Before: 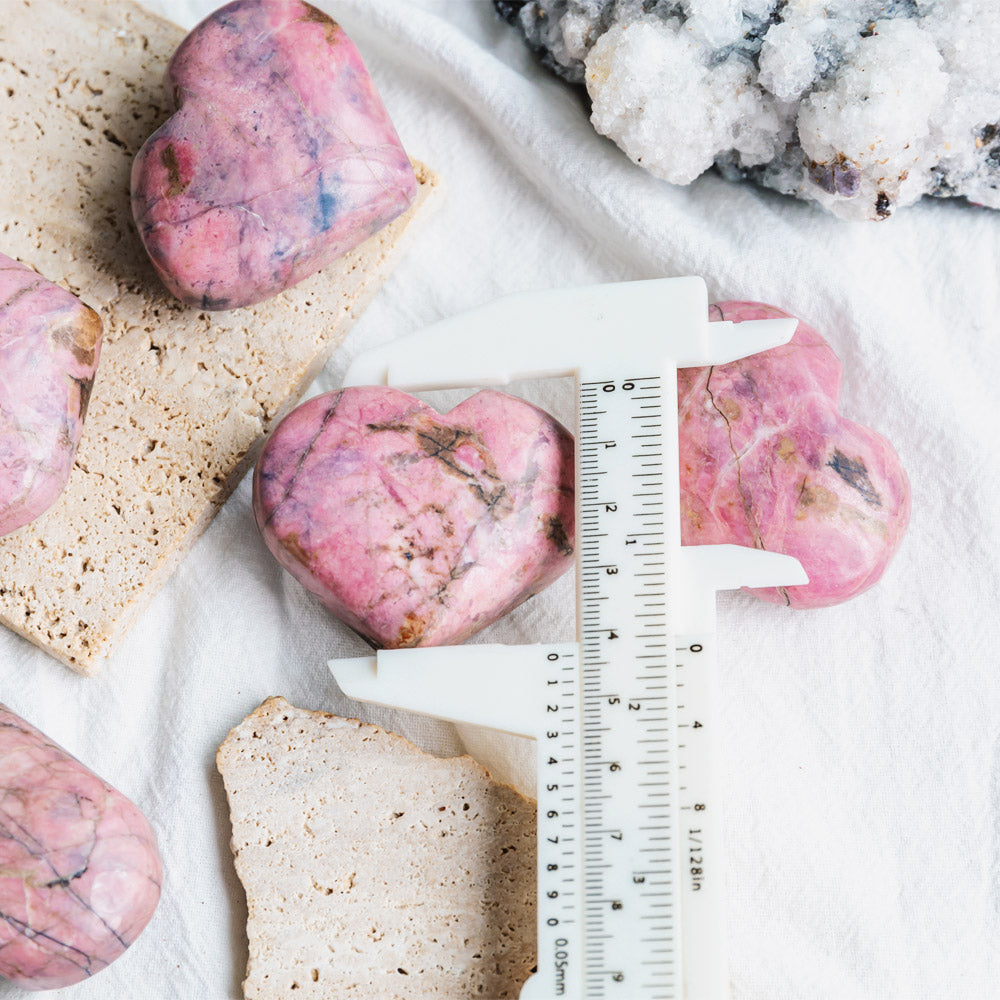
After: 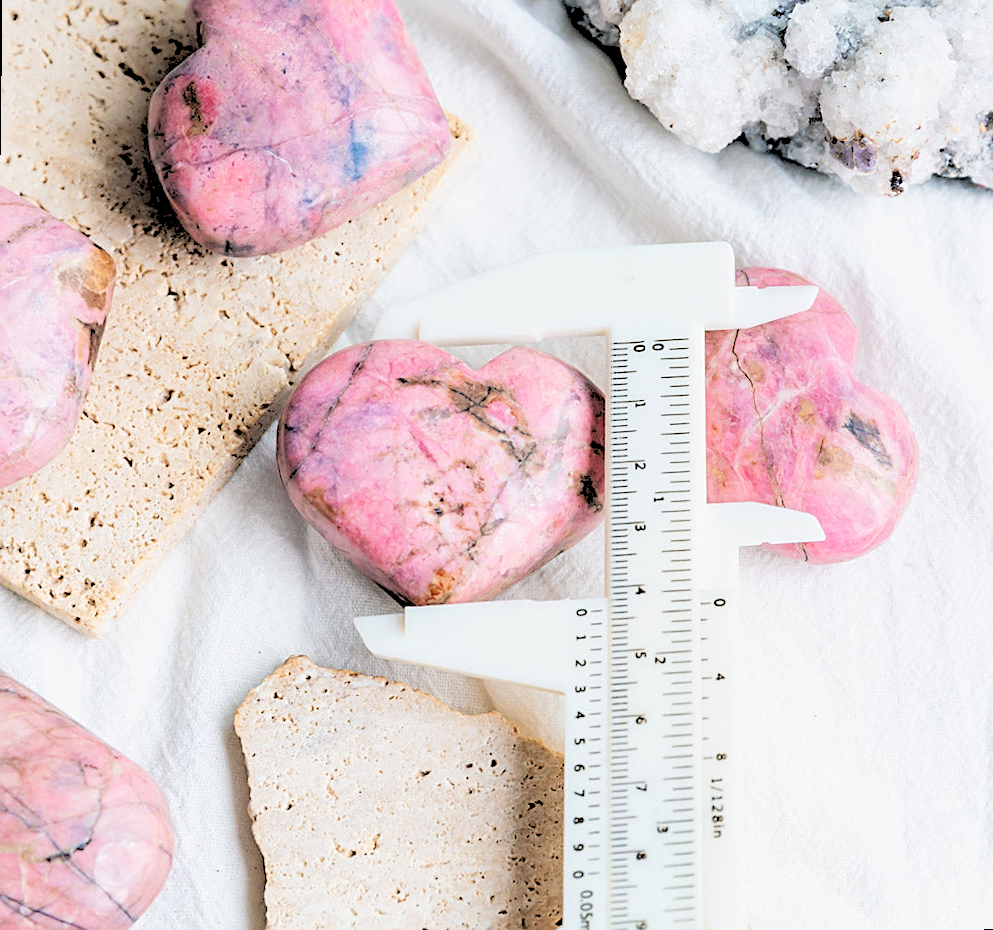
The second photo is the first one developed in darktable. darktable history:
rotate and perspective: rotation 0.679°, lens shift (horizontal) 0.136, crop left 0.009, crop right 0.991, crop top 0.078, crop bottom 0.95
white balance: emerald 1
rgb levels: levels [[0.027, 0.429, 0.996], [0, 0.5, 1], [0, 0.5, 1]]
sharpen: radius 1.967
